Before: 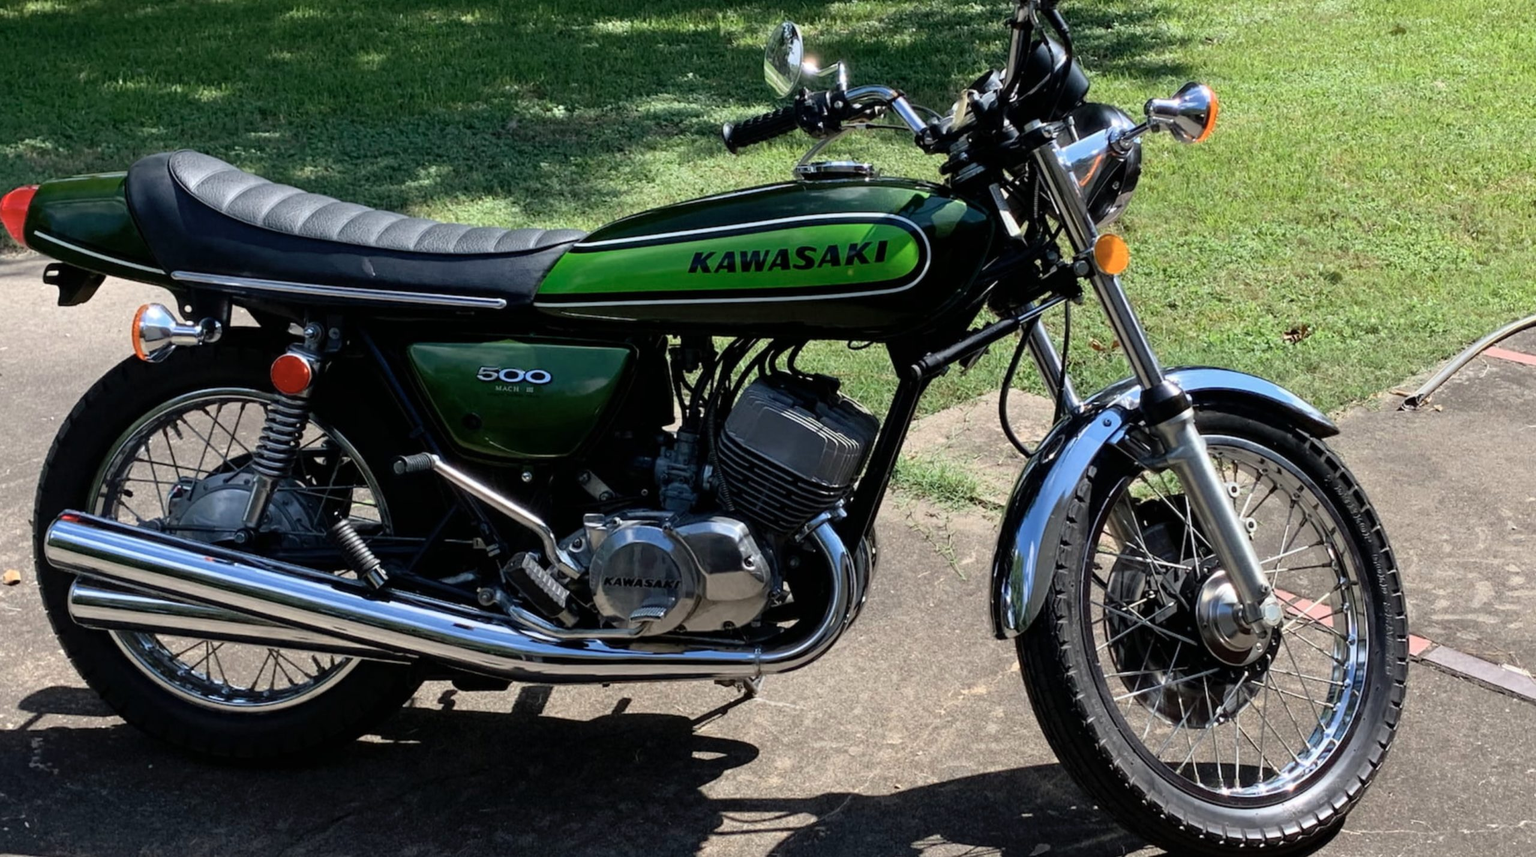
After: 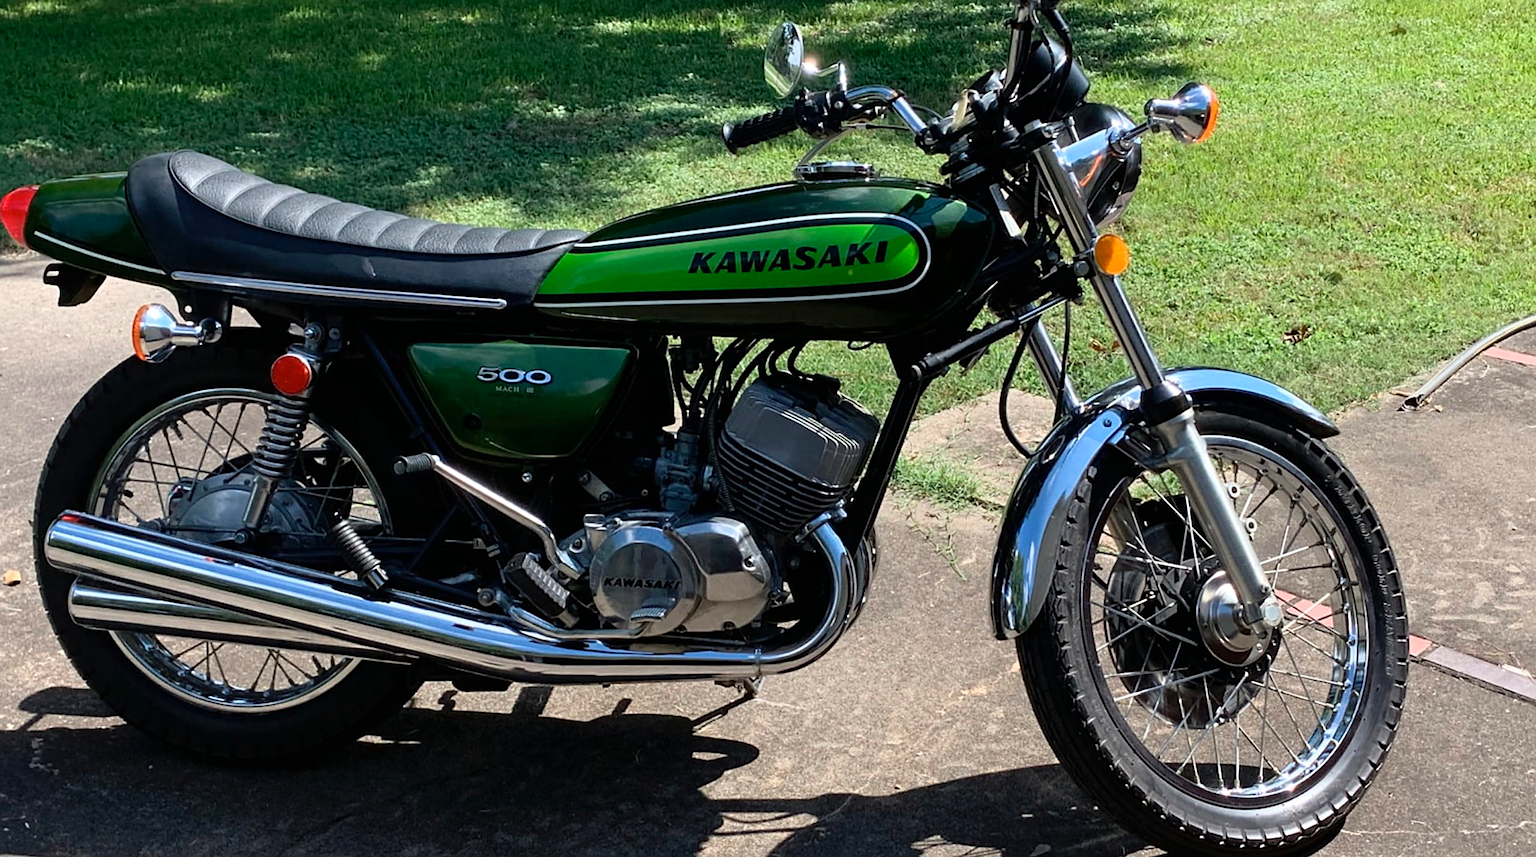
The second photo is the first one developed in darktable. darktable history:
sharpen: on, module defaults
shadows and highlights: shadows 0.974, highlights 38.68
